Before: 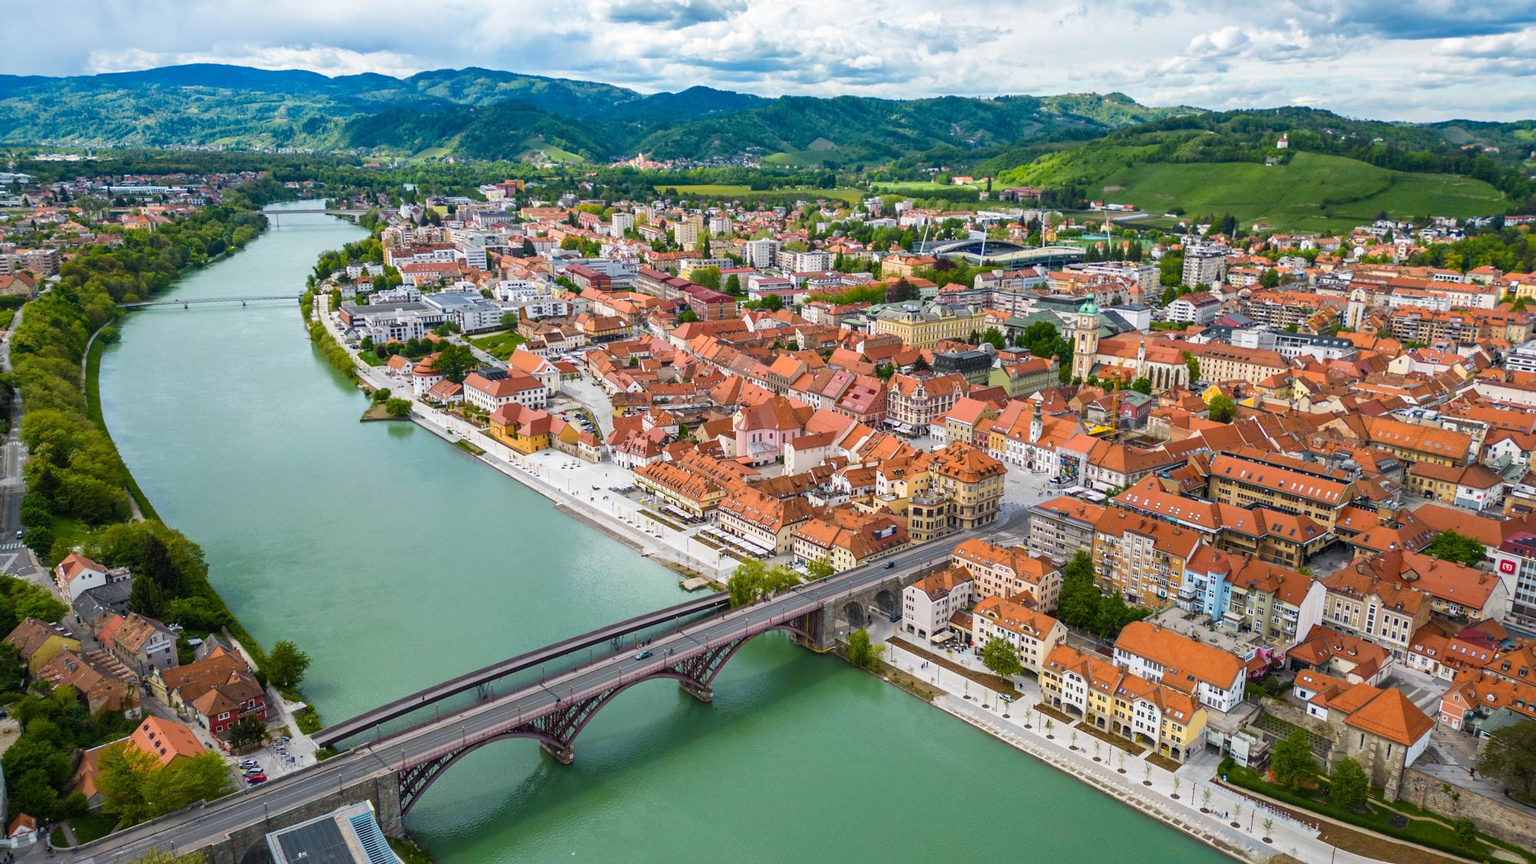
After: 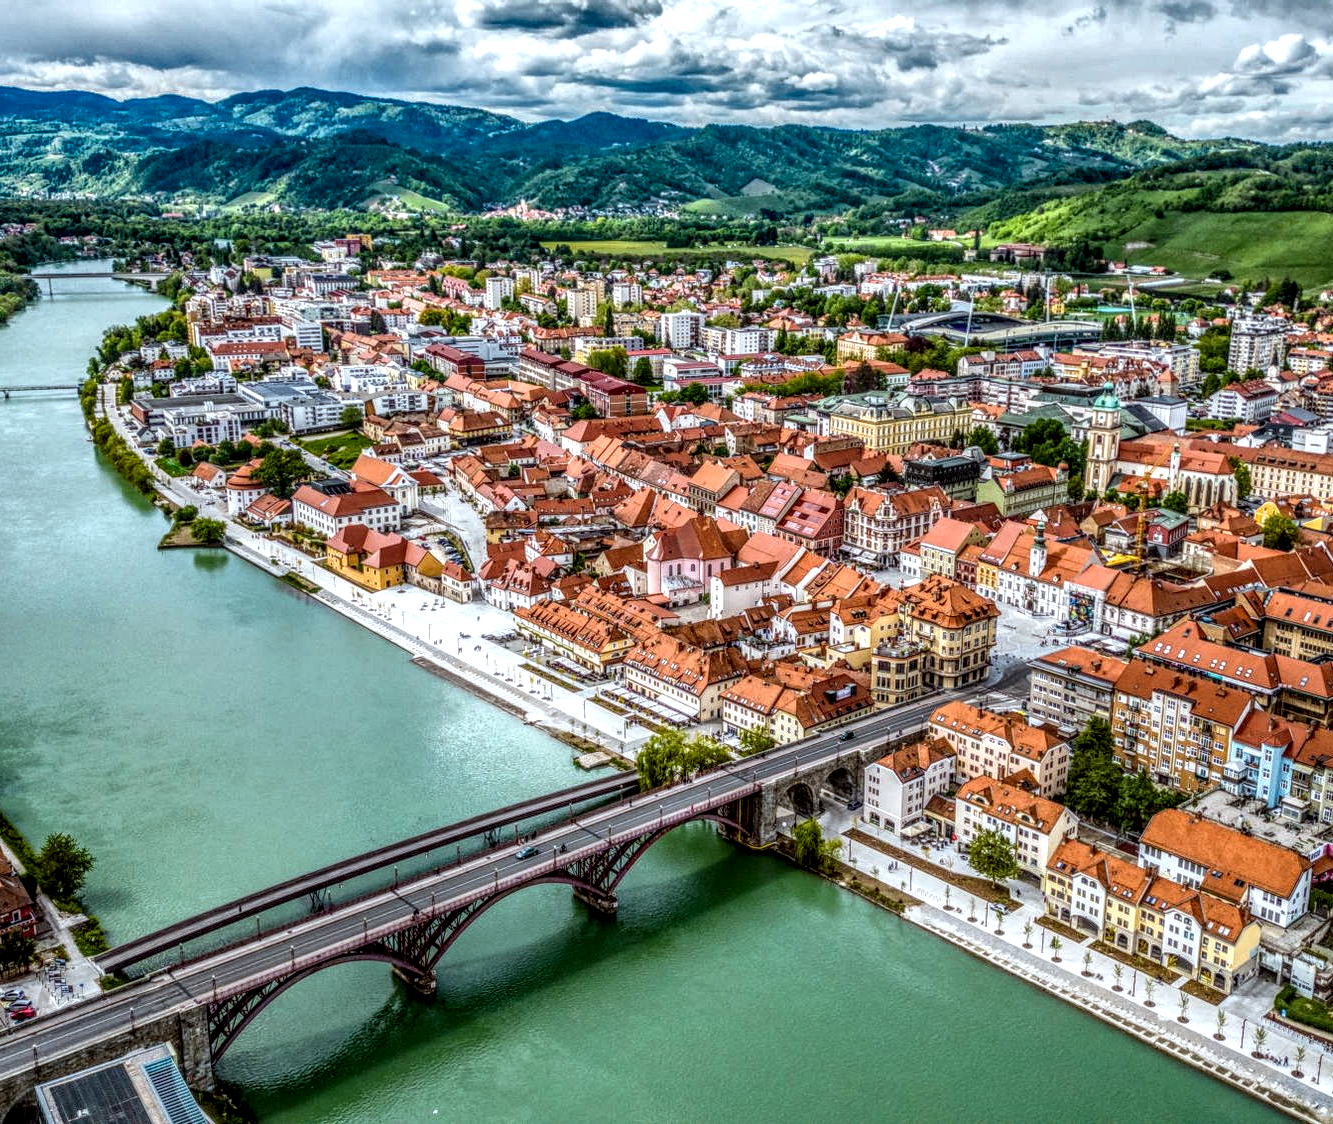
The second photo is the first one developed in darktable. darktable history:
shadows and highlights: radius 134.05, soften with gaussian
crop and rotate: left 15.583%, right 17.743%
color correction: highlights a* -3.21, highlights b* -6.96, shadows a* 2.96, shadows b* 5.35
tone curve: curves: ch0 [(0, 0) (0.059, 0.027) (0.162, 0.125) (0.304, 0.279) (0.547, 0.532) (0.828, 0.815) (1, 0.983)]; ch1 [(0, 0) (0.23, 0.166) (0.34, 0.308) (0.371, 0.337) (0.429, 0.411) (0.477, 0.462) (0.499, 0.498) (0.529, 0.537) (0.559, 0.582) (0.743, 0.798) (1, 1)]; ch2 [(0, 0) (0.431, 0.414) (0.498, 0.503) (0.524, 0.528) (0.568, 0.546) (0.6, 0.597) (0.634, 0.645) (0.728, 0.742) (1, 1)], preserve colors none
local contrast: highlights 6%, shadows 0%, detail 298%, midtone range 0.3
